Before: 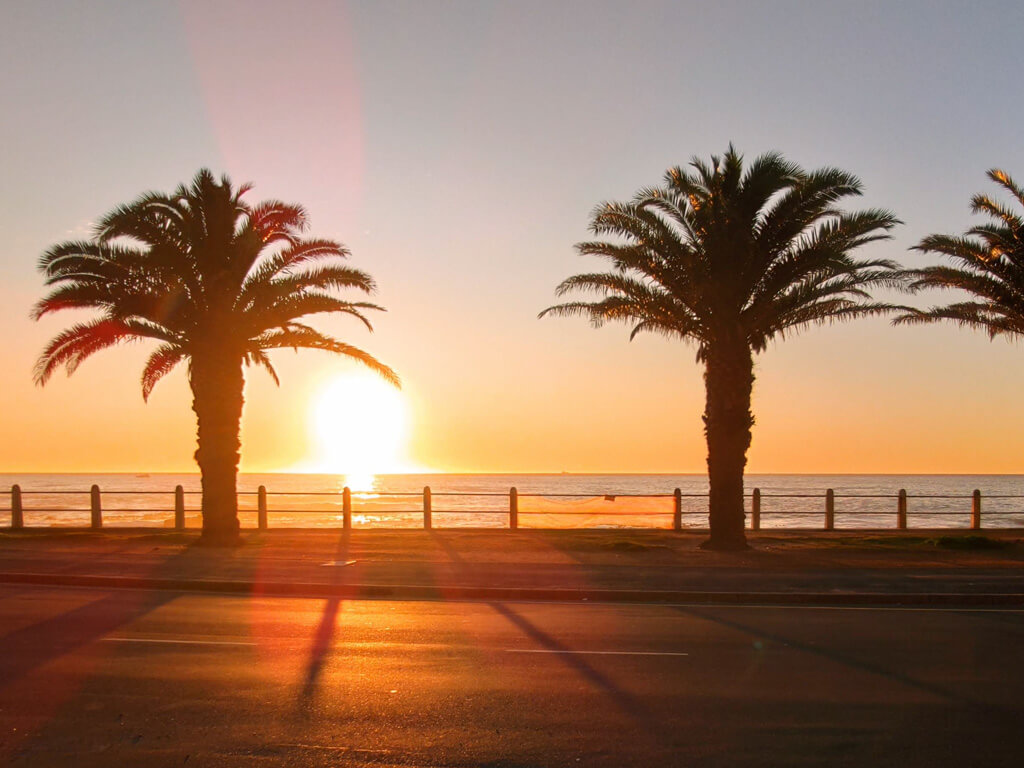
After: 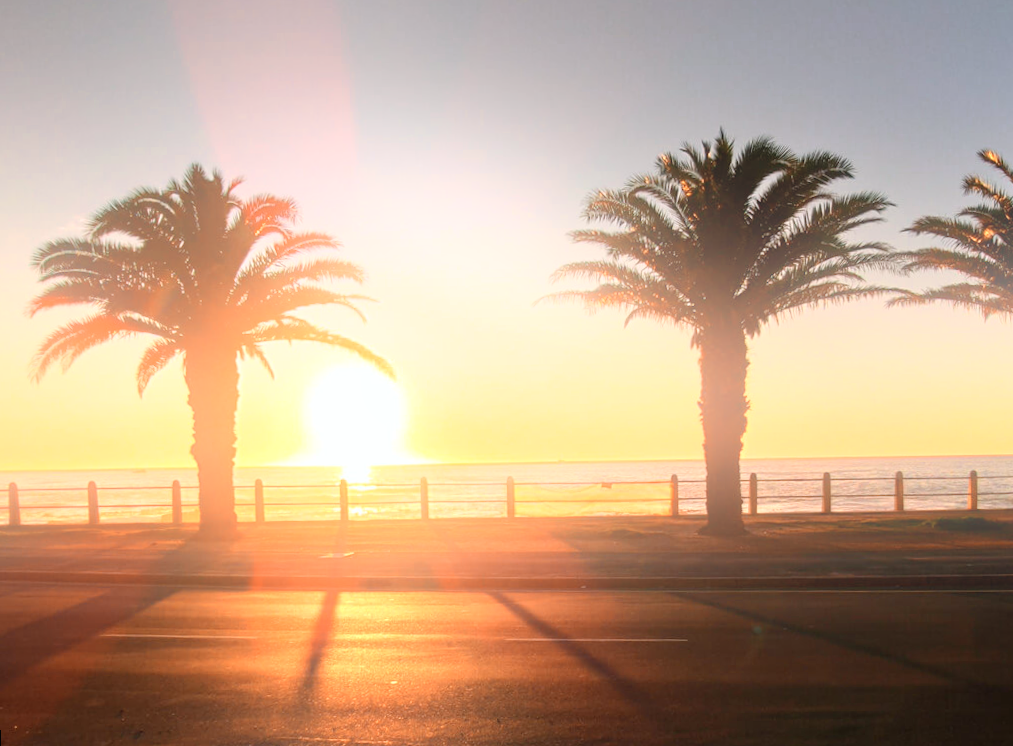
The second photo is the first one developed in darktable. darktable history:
color zones: curves: ch0 [(0.018, 0.548) (0.197, 0.654) (0.425, 0.447) (0.605, 0.658) (0.732, 0.579)]; ch1 [(0.105, 0.531) (0.224, 0.531) (0.386, 0.39) (0.618, 0.456) (0.732, 0.456) (0.956, 0.421)]; ch2 [(0.039, 0.583) (0.215, 0.465) (0.399, 0.544) (0.465, 0.548) (0.614, 0.447) (0.724, 0.43) (0.882, 0.623) (0.956, 0.632)]
bloom: on, module defaults
white balance: red 0.988, blue 1.017
rotate and perspective: rotation -1°, crop left 0.011, crop right 0.989, crop top 0.025, crop bottom 0.975
